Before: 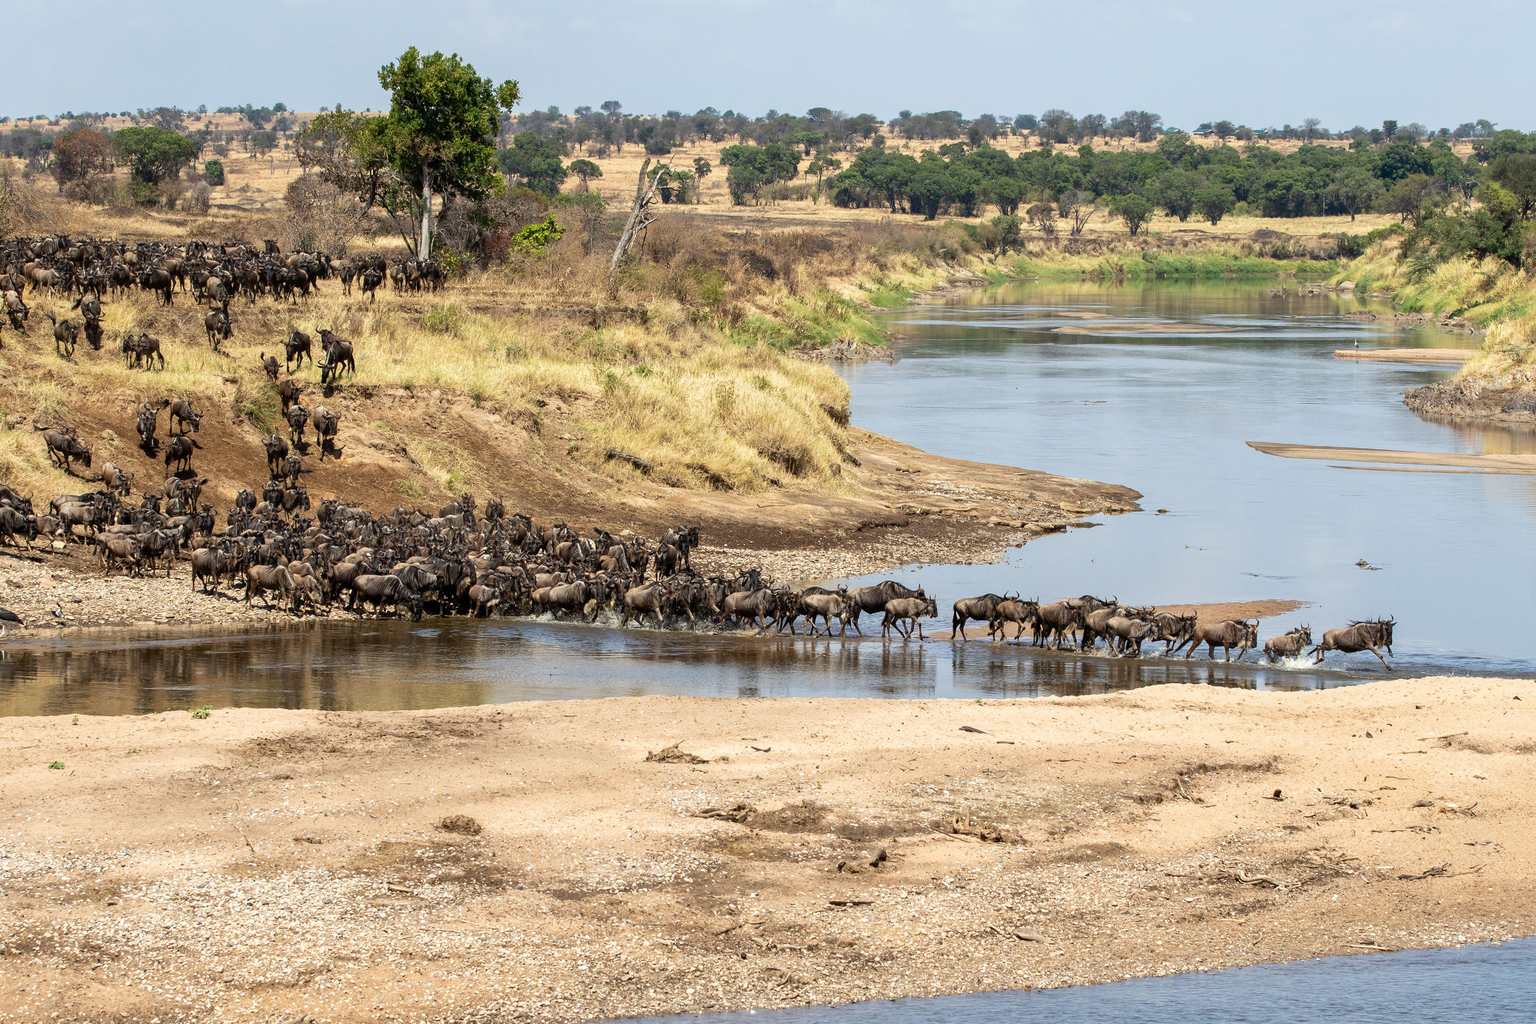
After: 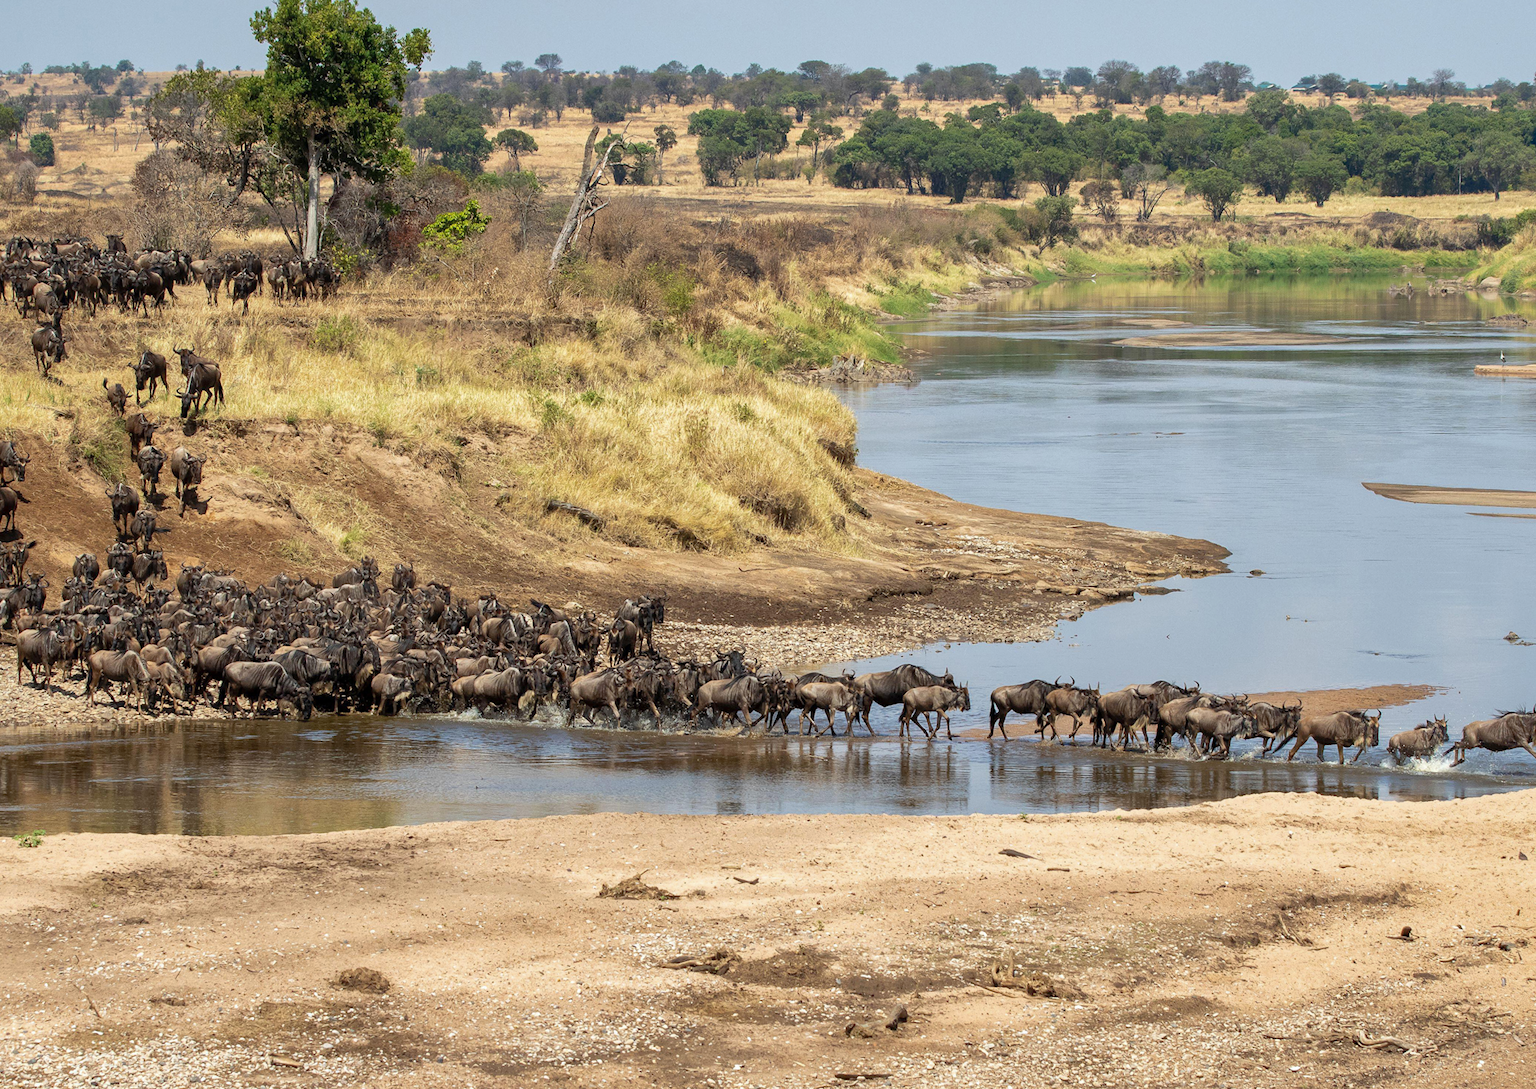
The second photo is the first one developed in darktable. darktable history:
rotate and perspective: rotation -0.45°, automatic cropping original format, crop left 0.008, crop right 0.992, crop top 0.012, crop bottom 0.988
shadows and highlights: on, module defaults
crop: left 11.225%, top 5.381%, right 9.565%, bottom 10.314%
